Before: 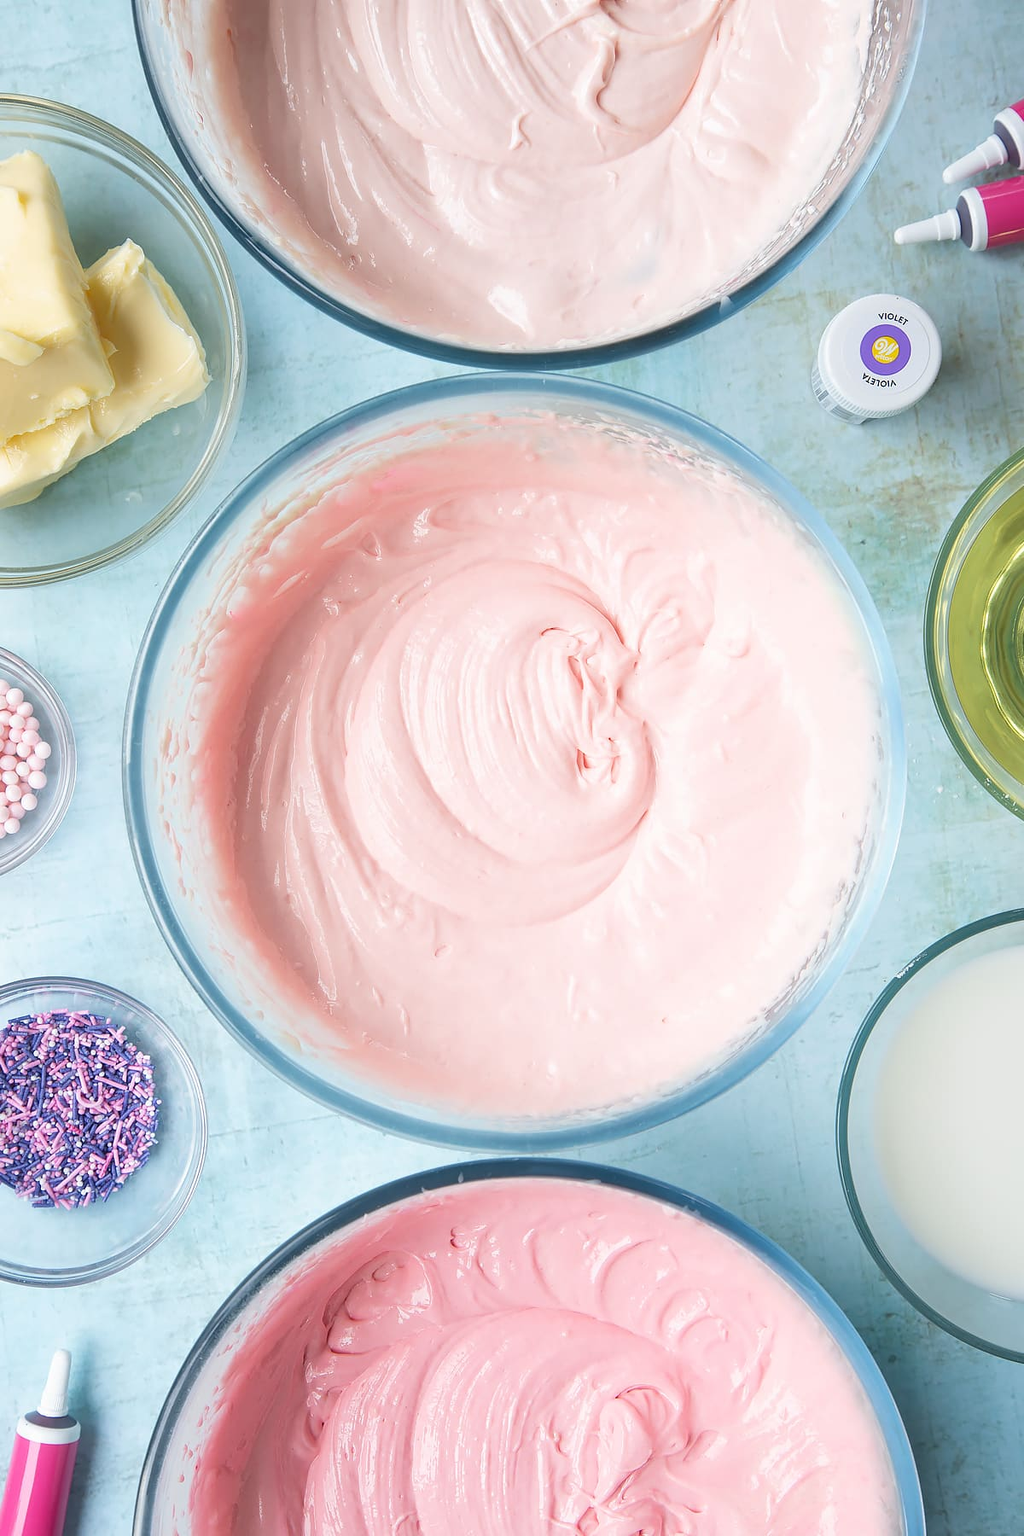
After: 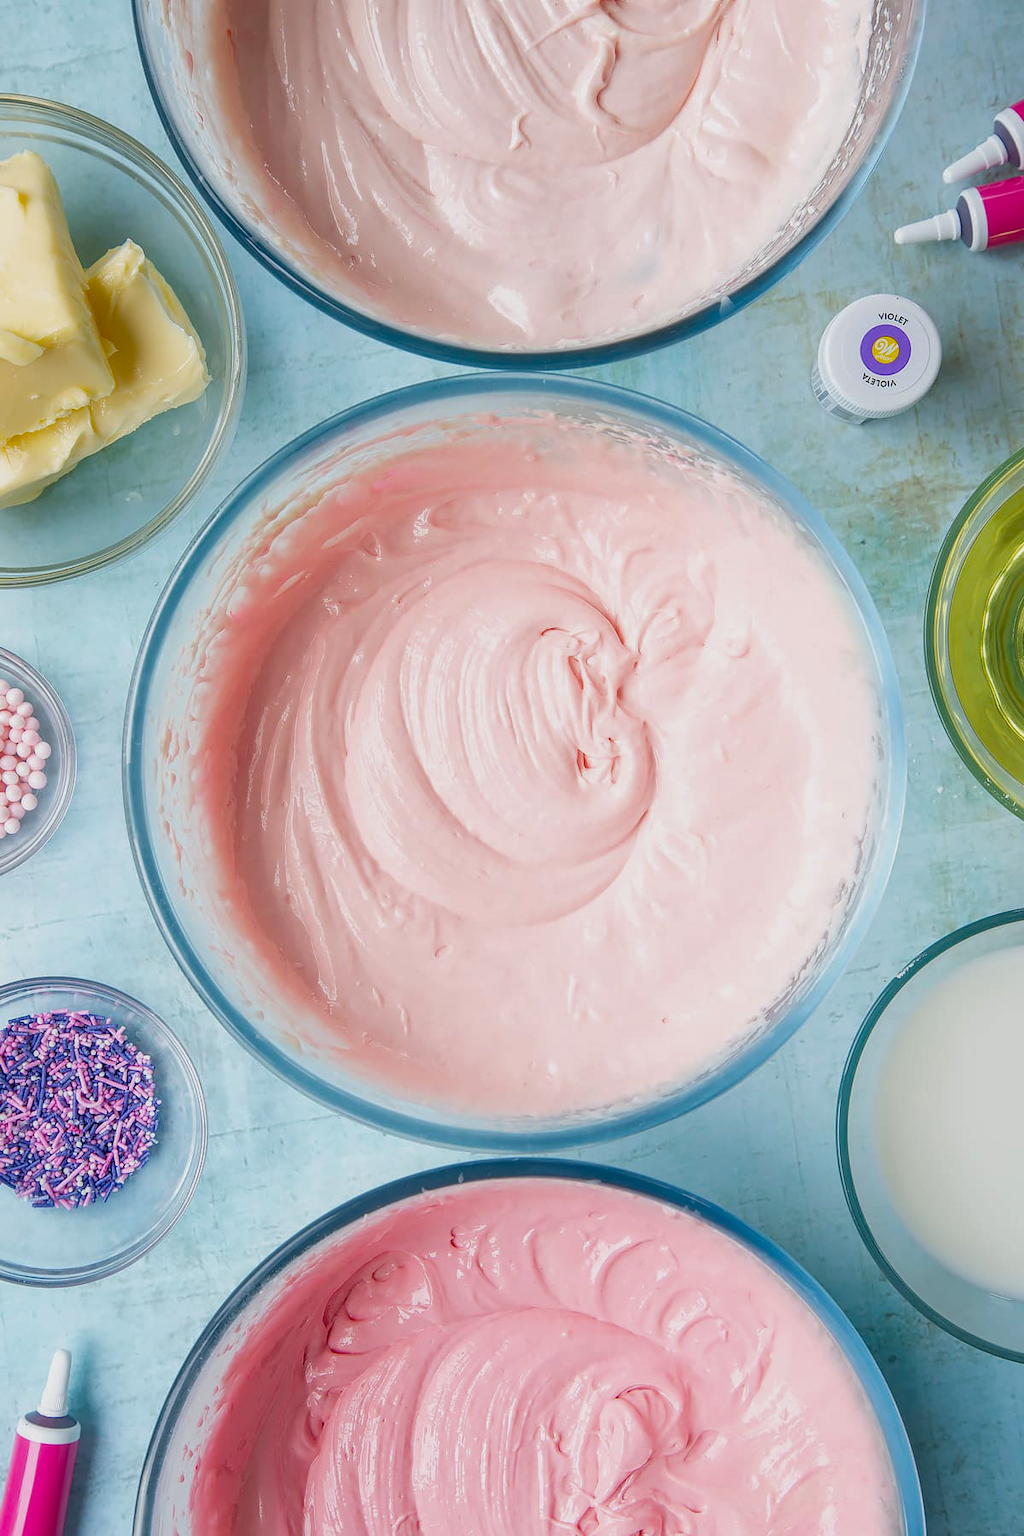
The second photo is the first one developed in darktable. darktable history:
tone equalizer: -8 EV 0.264 EV, -7 EV 0.449 EV, -6 EV 0.412 EV, -5 EV 0.28 EV, -3 EV -0.251 EV, -2 EV -0.399 EV, -1 EV -0.395 EV, +0 EV -0.235 EV, edges refinement/feathering 500, mask exposure compensation -1.57 EV, preserve details no
local contrast: on, module defaults
color balance rgb: global offset › luminance -0.497%, perceptual saturation grading › global saturation 24.953%, global vibrance 9.544%
